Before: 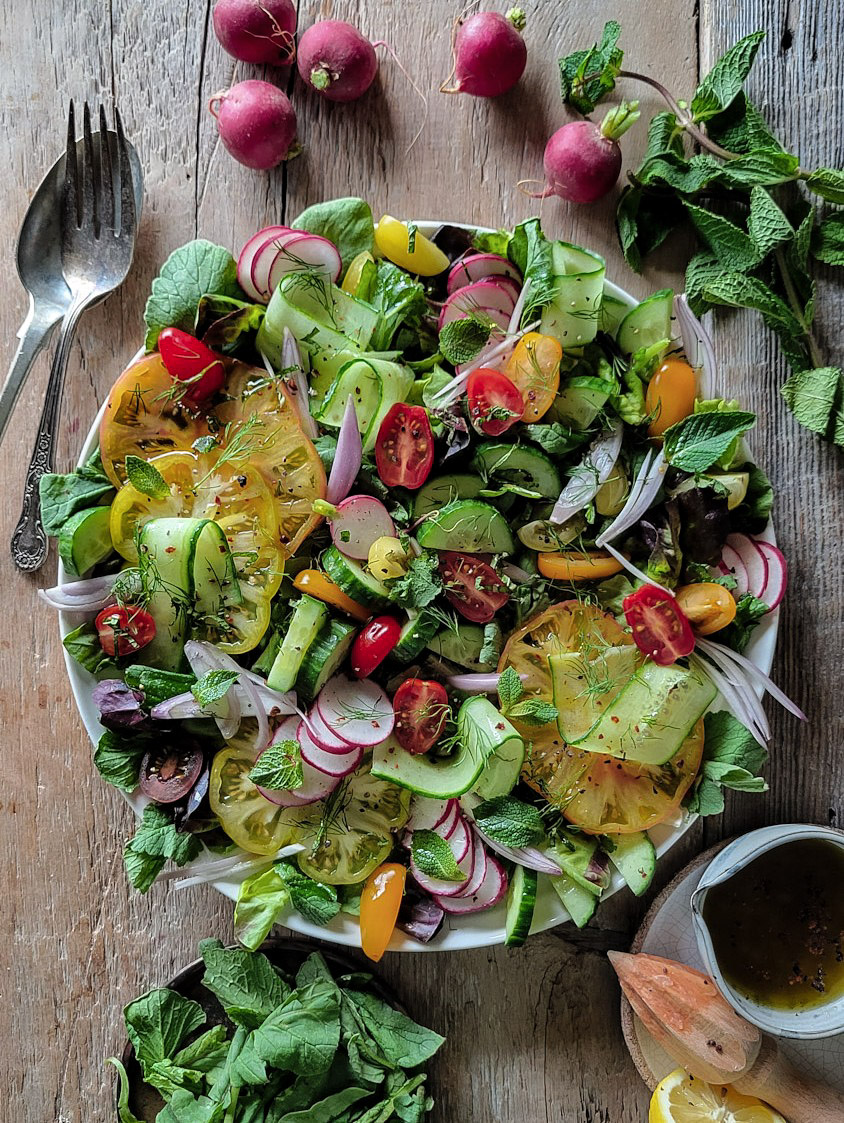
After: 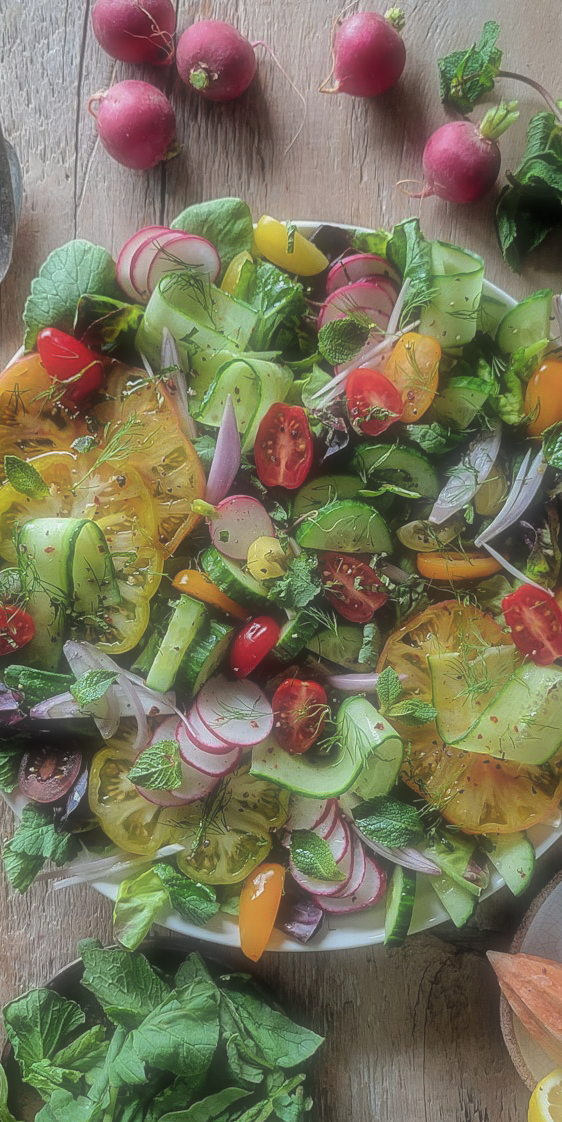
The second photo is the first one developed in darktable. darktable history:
shadows and highlights: on, module defaults
soften: size 60.24%, saturation 65.46%, brightness 0.506 EV, mix 25.7%
crop and rotate: left 14.385%, right 18.948%
